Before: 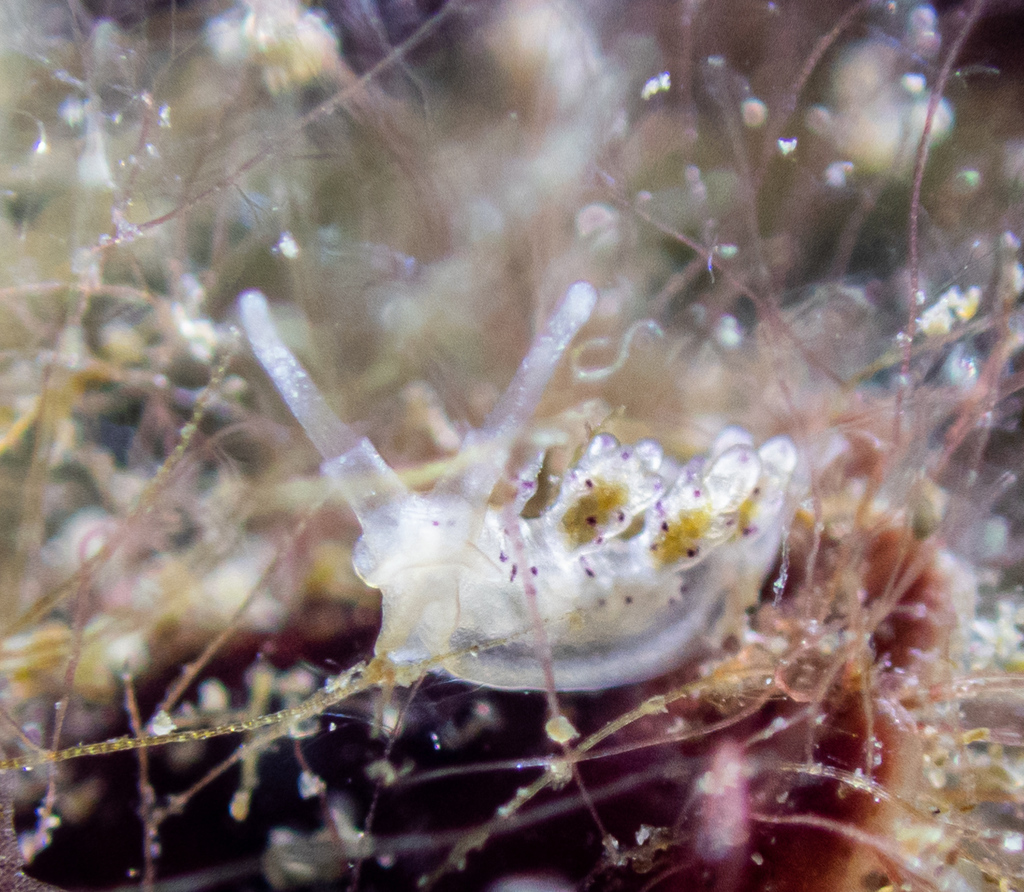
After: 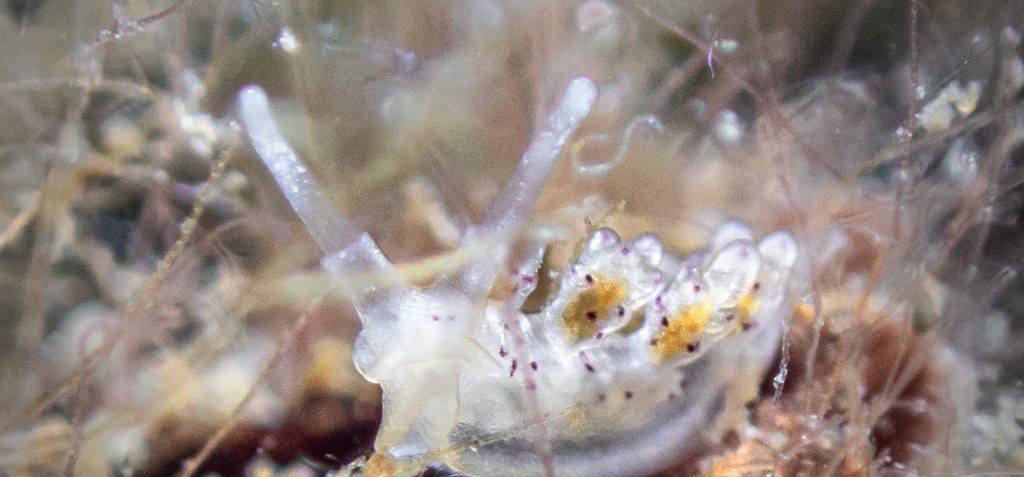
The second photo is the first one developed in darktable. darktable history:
crop and rotate: top 23.043%, bottom 23.437%
color zones: curves: ch0 [(0.018, 0.548) (0.197, 0.654) (0.425, 0.447) (0.605, 0.658) (0.732, 0.579)]; ch1 [(0.105, 0.531) (0.224, 0.531) (0.386, 0.39) (0.618, 0.456) (0.732, 0.456) (0.956, 0.421)]; ch2 [(0.039, 0.583) (0.215, 0.465) (0.399, 0.544) (0.465, 0.548) (0.614, 0.447) (0.724, 0.43) (0.882, 0.623) (0.956, 0.632)]
shadows and highlights: soften with gaussian
sharpen: amount 0.2
vignetting: fall-off start 64.63%, center (-0.034, 0.148), width/height ratio 0.881
